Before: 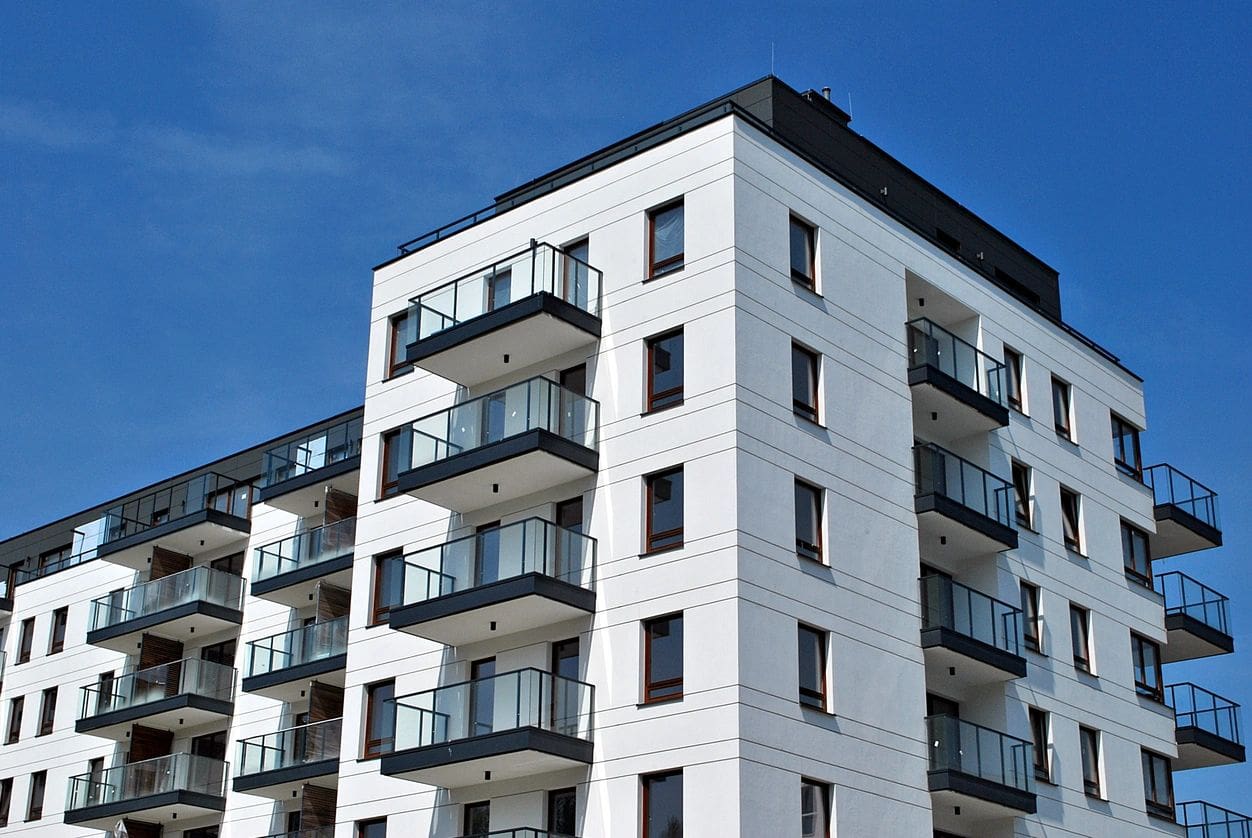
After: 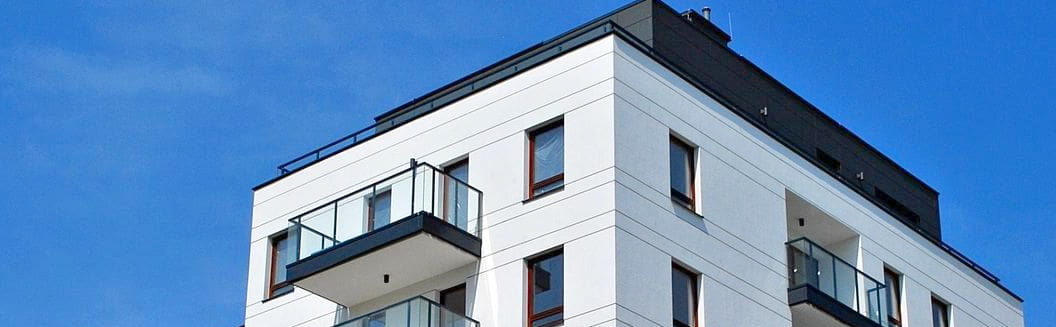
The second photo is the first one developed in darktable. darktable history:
levels: levels [0, 0.445, 1]
crop and rotate: left 9.655%, top 9.659%, right 5.959%, bottom 51.236%
